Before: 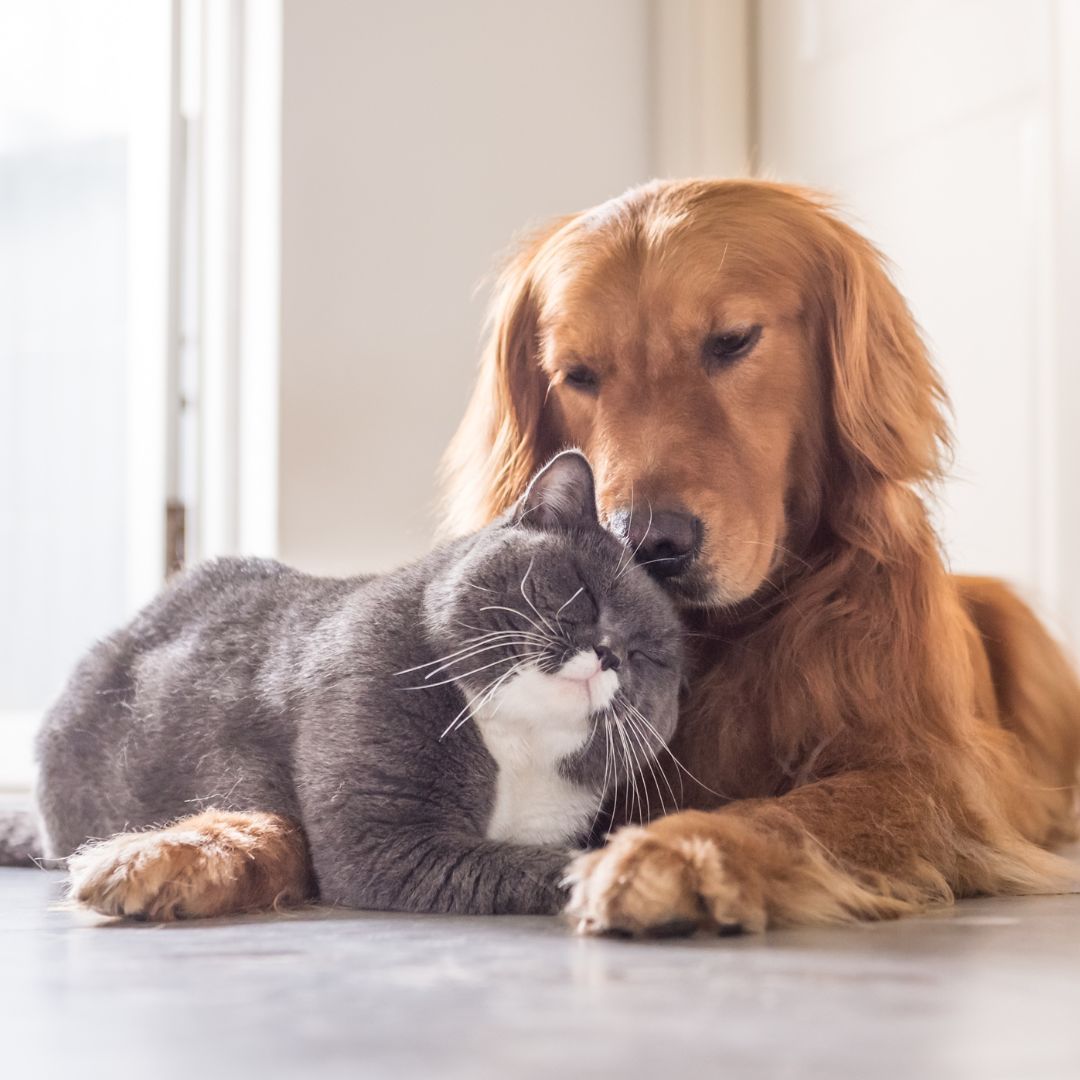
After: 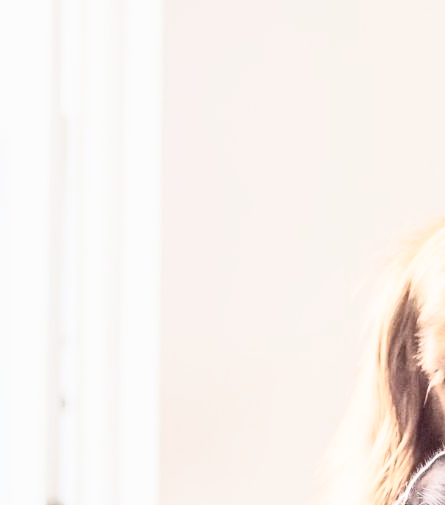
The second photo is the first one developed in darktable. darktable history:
contrast brightness saturation: contrast 0.442, brightness 0.561, saturation -0.185
local contrast: on, module defaults
filmic rgb: black relative exposure -7.75 EV, white relative exposure 4.41 EV, target black luminance 0%, hardness 3.75, latitude 50.72%, contrast 1.074, highlights saturation mix 9.43%, shadows ↔ highlights balance -0.271%, add noise in highlights 0.002, preserve chrominance no, color science v3 (2019), use custom middle-gray values true, contrast in highlights soft
crop and rotate: left 11.122%, top 0.078%, right 47.654%, bottom 53.076%
